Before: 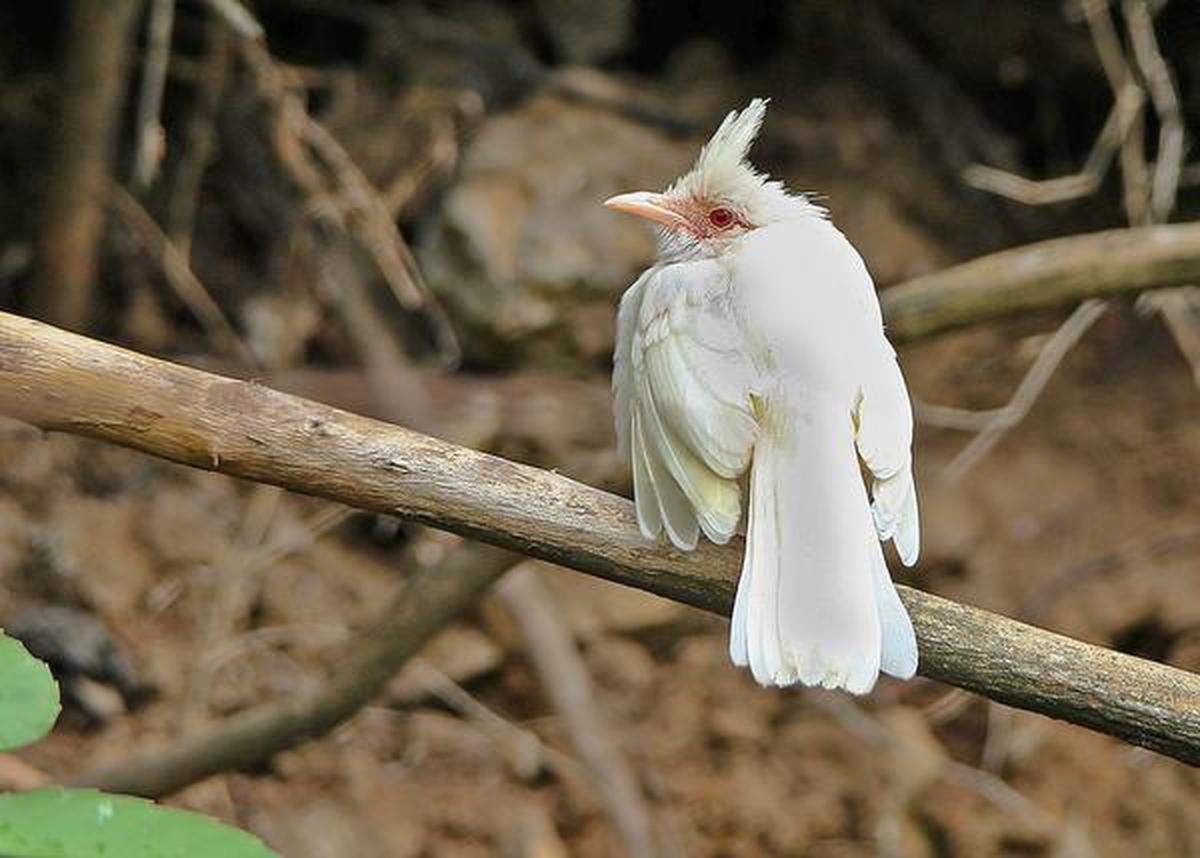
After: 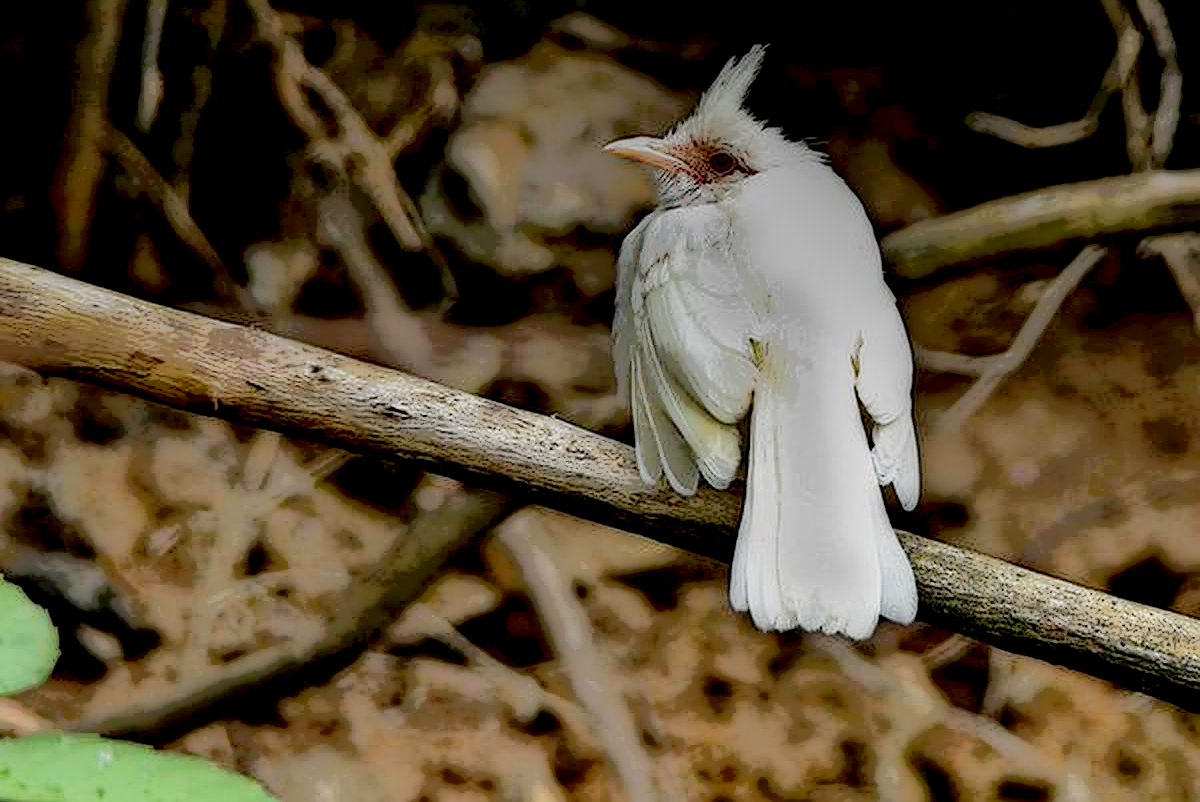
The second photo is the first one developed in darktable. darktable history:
local contrast: highlights 1%, shadows 239%, detail 164%, midtone range 0.003
base curve: curves: ch0 [(0, 0) (0.028, 0.03) (0.121, 0.232) (0.46, 0.748) (0.859, 0.968) (1, 1)], preserve colors none
crop and rotate: top 6.484%
sharpen: radius 1.253, amount 0.302, threshold 0.236
